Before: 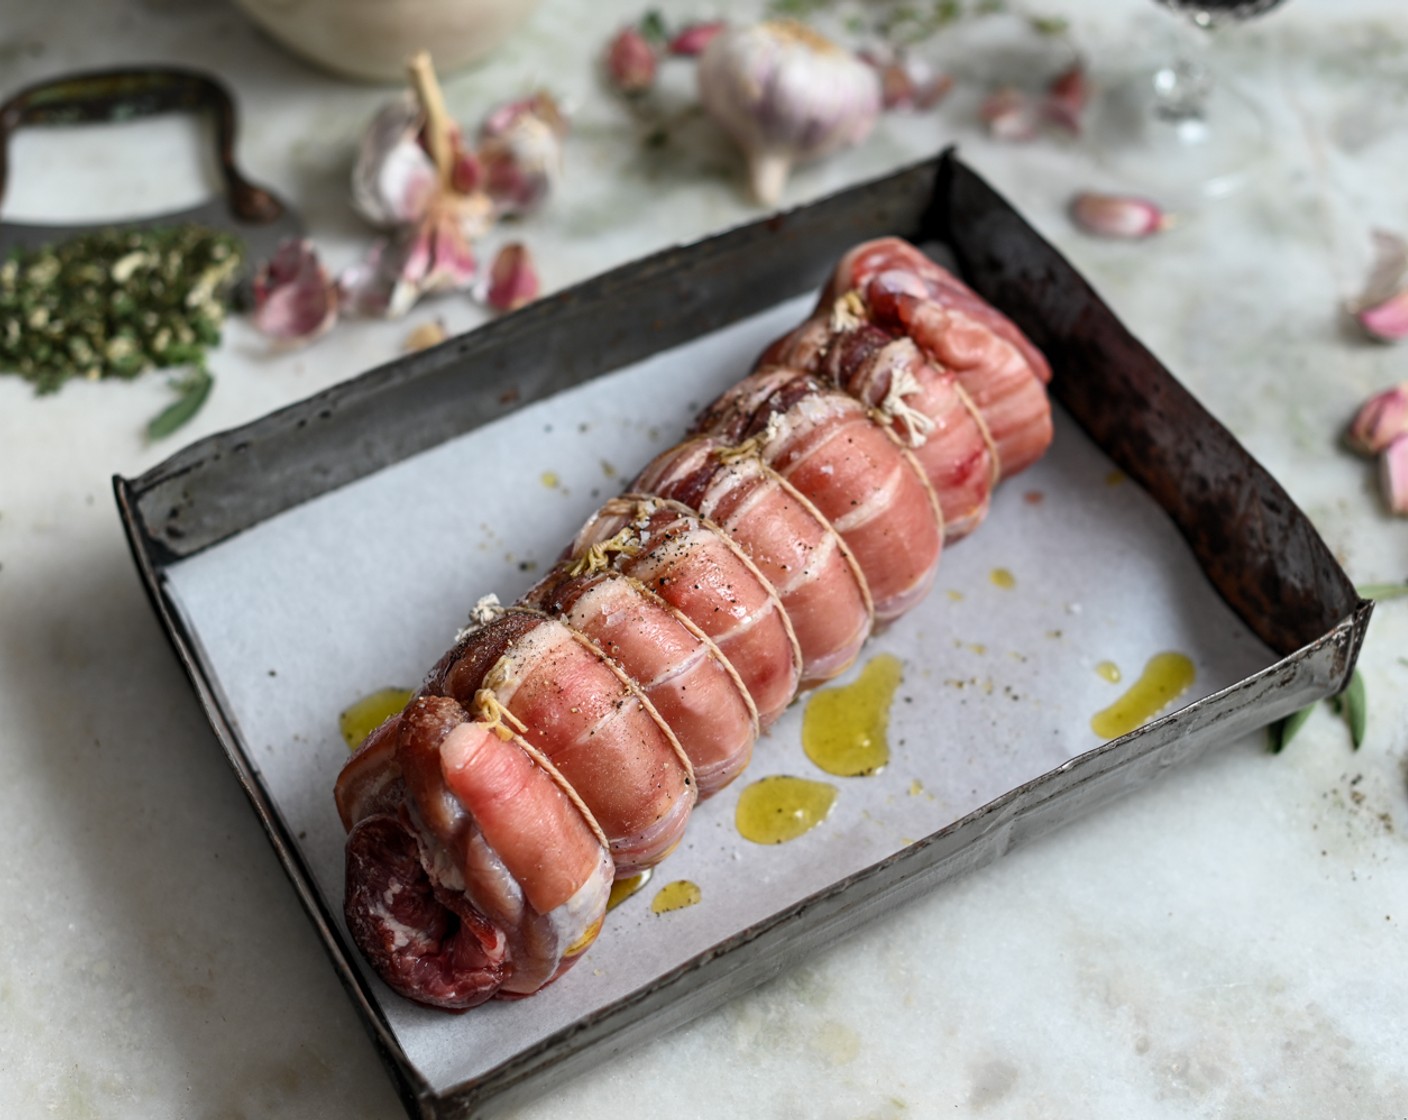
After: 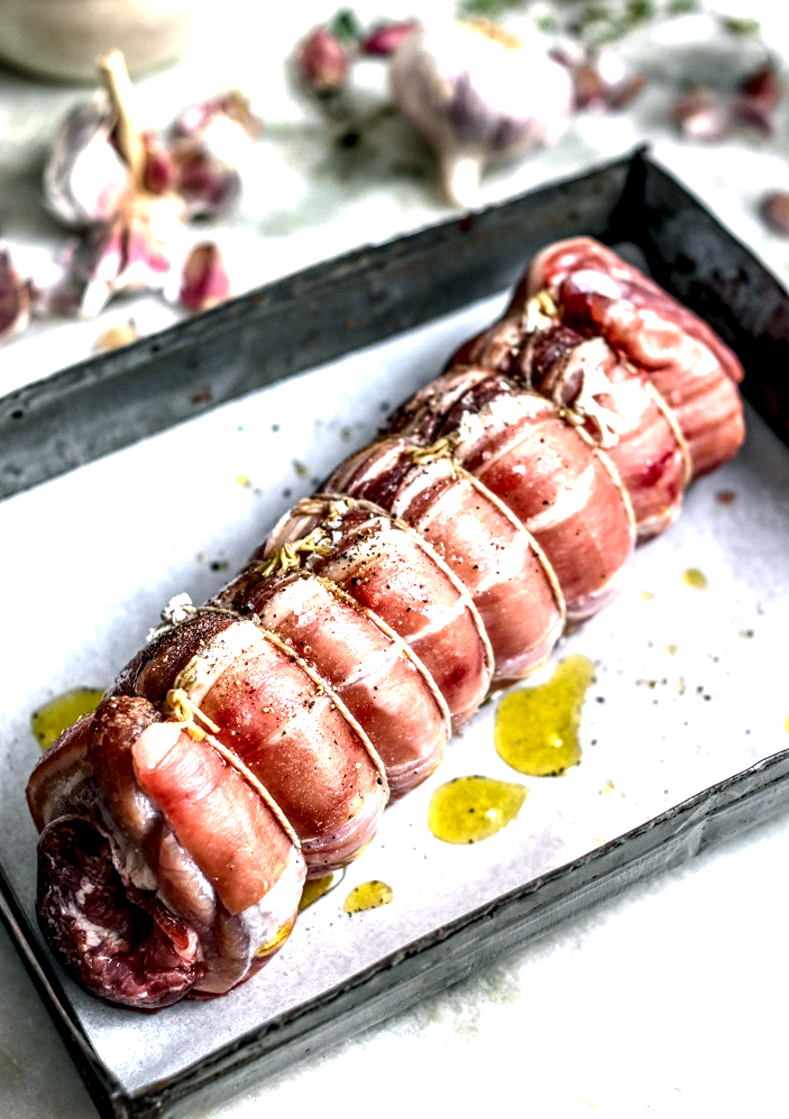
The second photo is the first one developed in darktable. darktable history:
exposure: black level correction 0, exposure 1.105 EV, compensate highlight preservation false
color balance rgb: power › luminance -7.846%, power › chroma 1.109%, power › hue 218.06°, linear chroma grading › global chroma 14.823%, perceptual saturation grading › global saturation -0.082%
crop: left 21.899%, right 22.037%, bottom 0.005%
local contrast: highlights 19%, detail 188%
